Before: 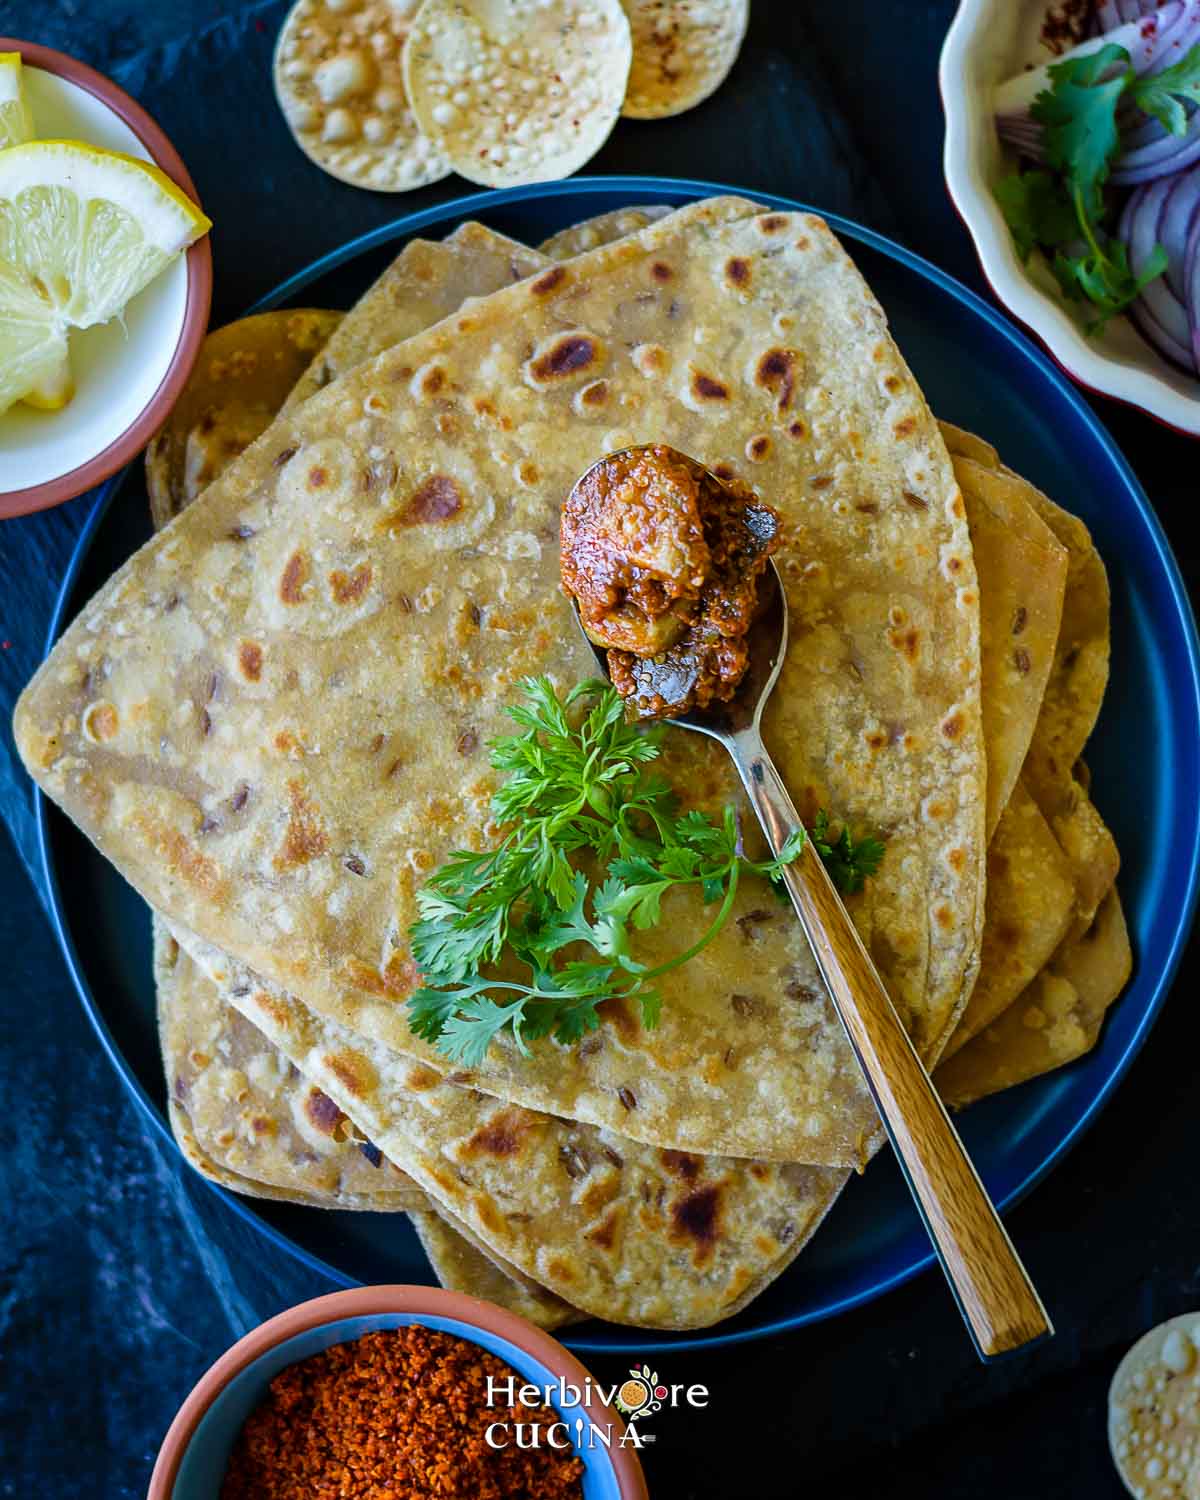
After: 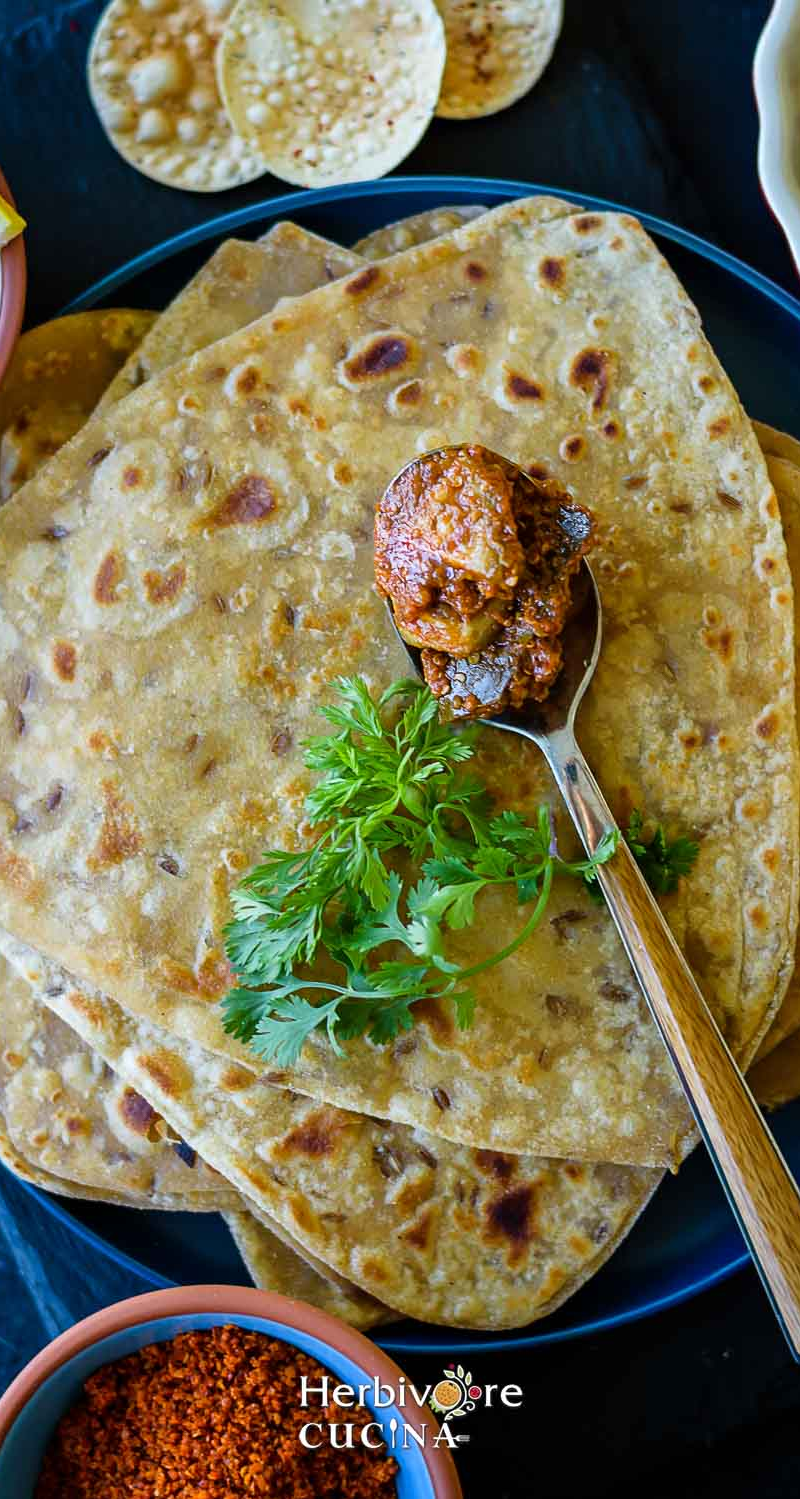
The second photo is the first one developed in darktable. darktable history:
crop and rotate: left 15.508%, right 17.756%
